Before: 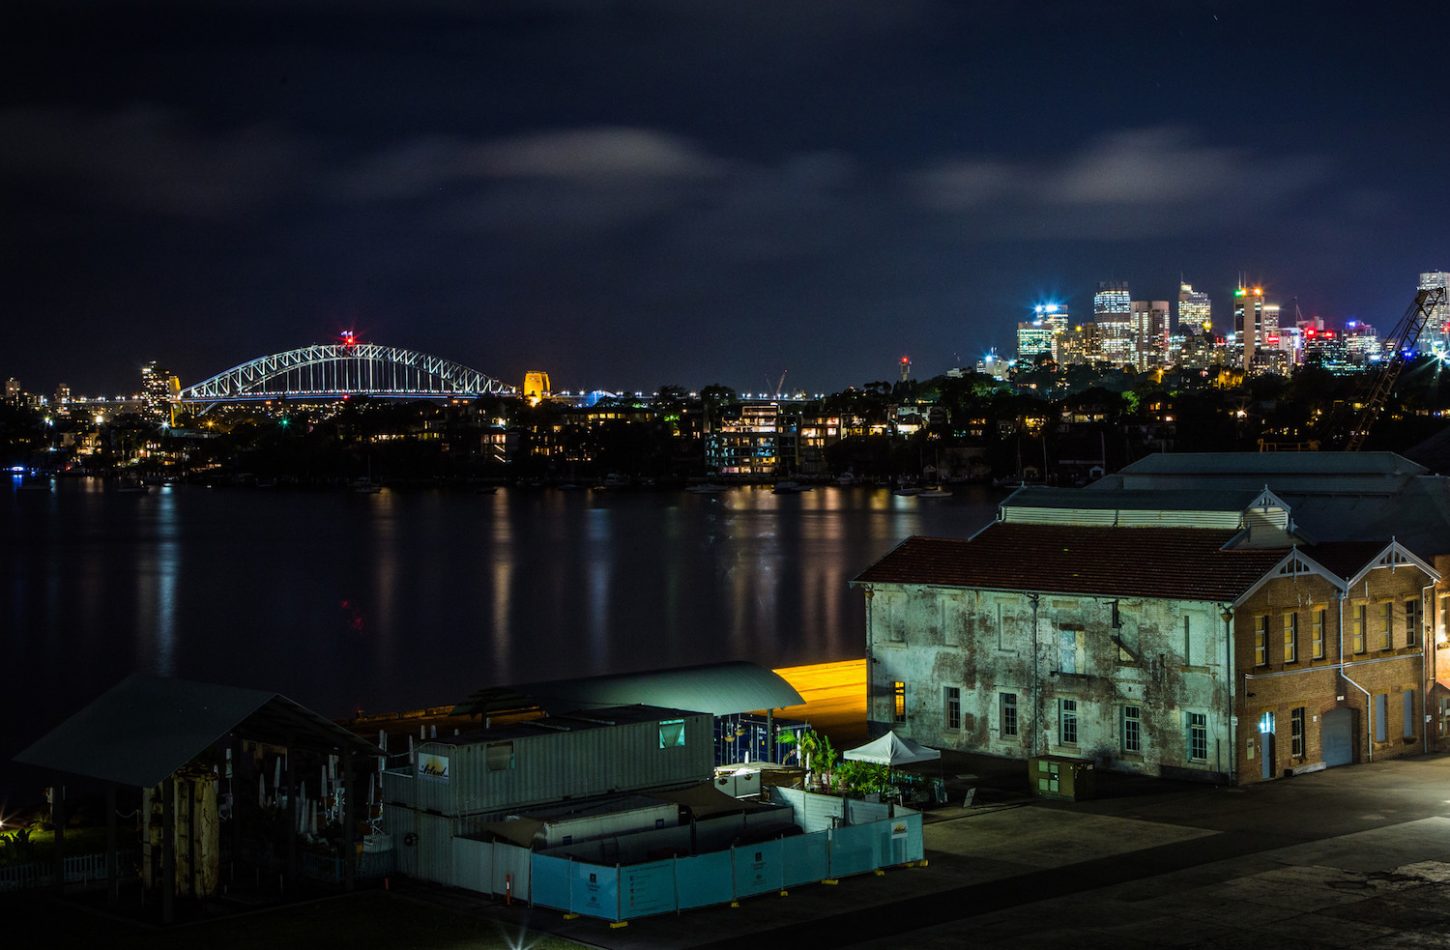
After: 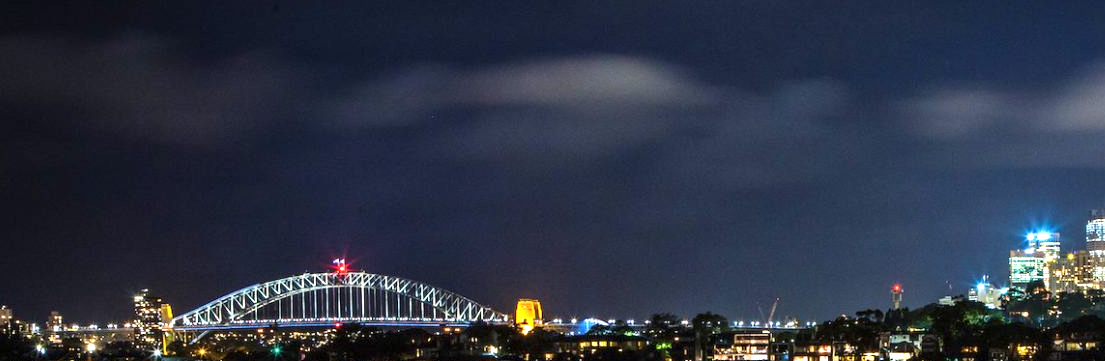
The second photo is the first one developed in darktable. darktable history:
shadows and highlights: shadows 19.13, highlights -83.41, soften with gaussian
vibrance: vibrance 0%
crop: left 0.579%, top 7.627%, right 23.167%, bottom 54.275%
exposure: exposure 1.089 EV, compensate highlight preservation false
